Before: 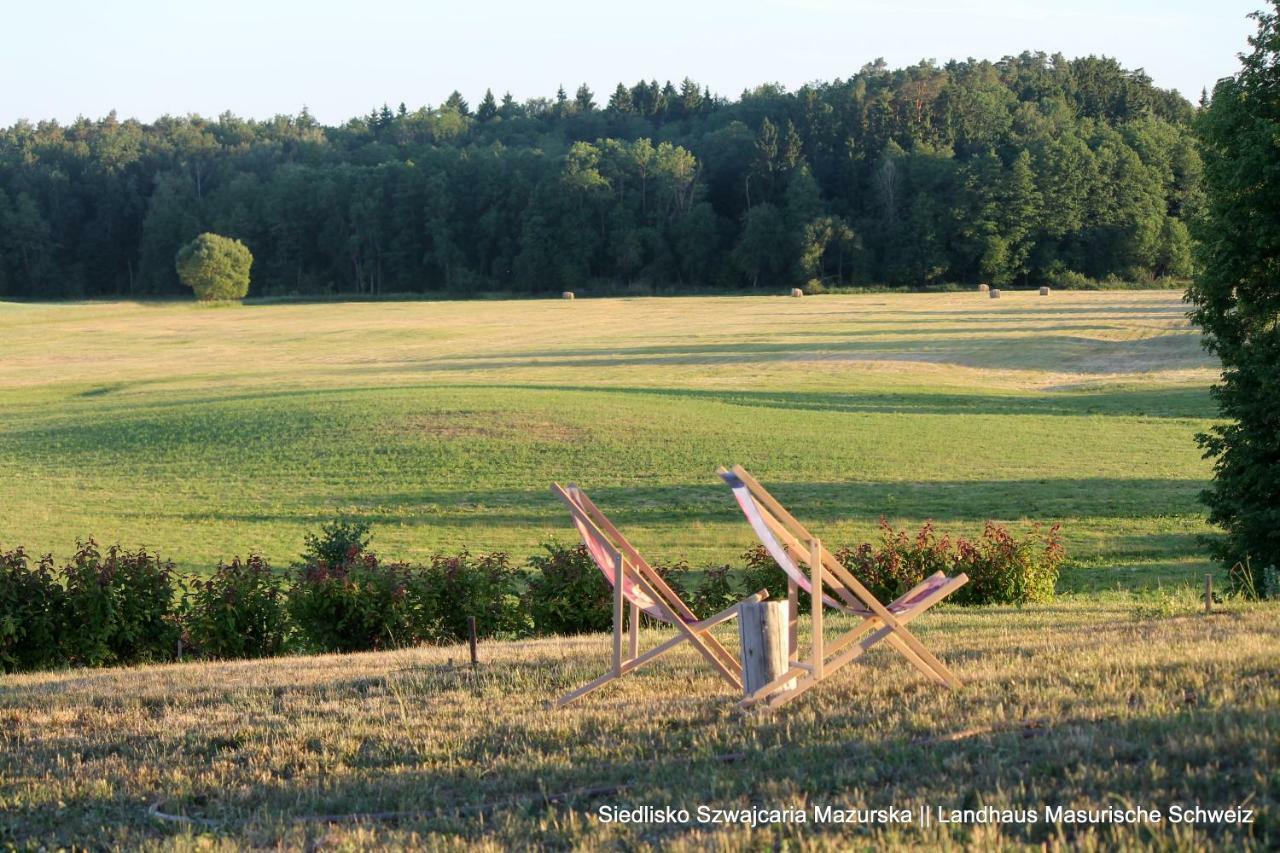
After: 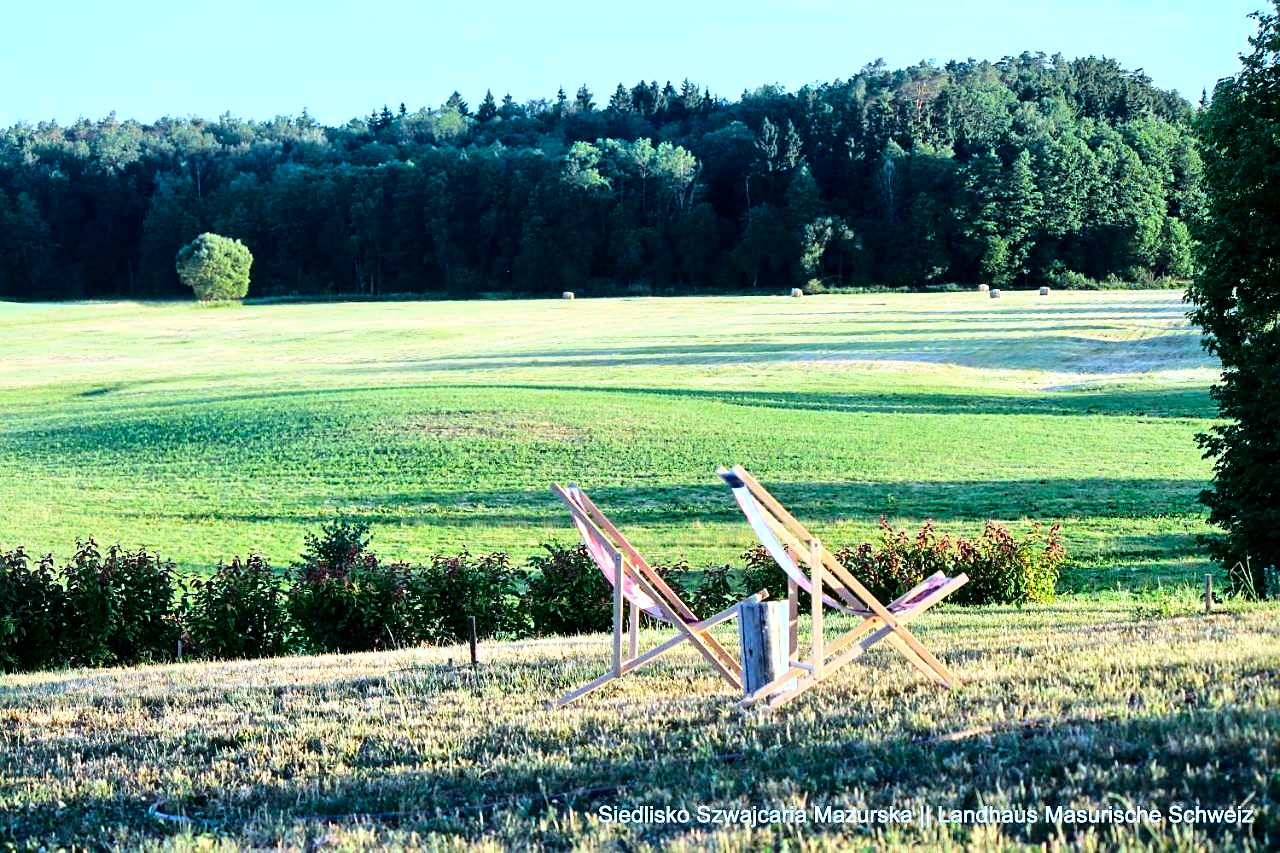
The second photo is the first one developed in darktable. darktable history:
sharpen: on, module defaults
local contrast: mode bilateral grid, contrast 21, coarseness 51, detail 120%, midtone range 0.2
exposure: exposure 0.587 EV, compensate highlight preservation false
color balance rgb: perceptual saturation grading › global saturation 19.593%, perceptual brilliance grading › global brilliance 14.243%, perceptual brilliance grading › shadows -34.401%, global vibrance 9.218%, contrast 15.308%, saturation formula JzAzBz (2021)
color calibration: x 0.398, y 0.386, temperature 3651.71 K
tone equalizer: -8 EV -0.002 EV, -7 EV 0.005 EV, -6 EV -0.03 EV, -5 EV 0.019 EV, -4 EV -0.023 EV, -3 EV 0.024 EV, -2 EV -0.065 EV, -1 EV -0.277 EV, +0 EV -0.607 EV
base curve: curves: ch0 [(0, 0) (0.036, 0.025) (0.121, 0.166) (0.206, 0.329) (0.605, 0.79) (1, 1)]
